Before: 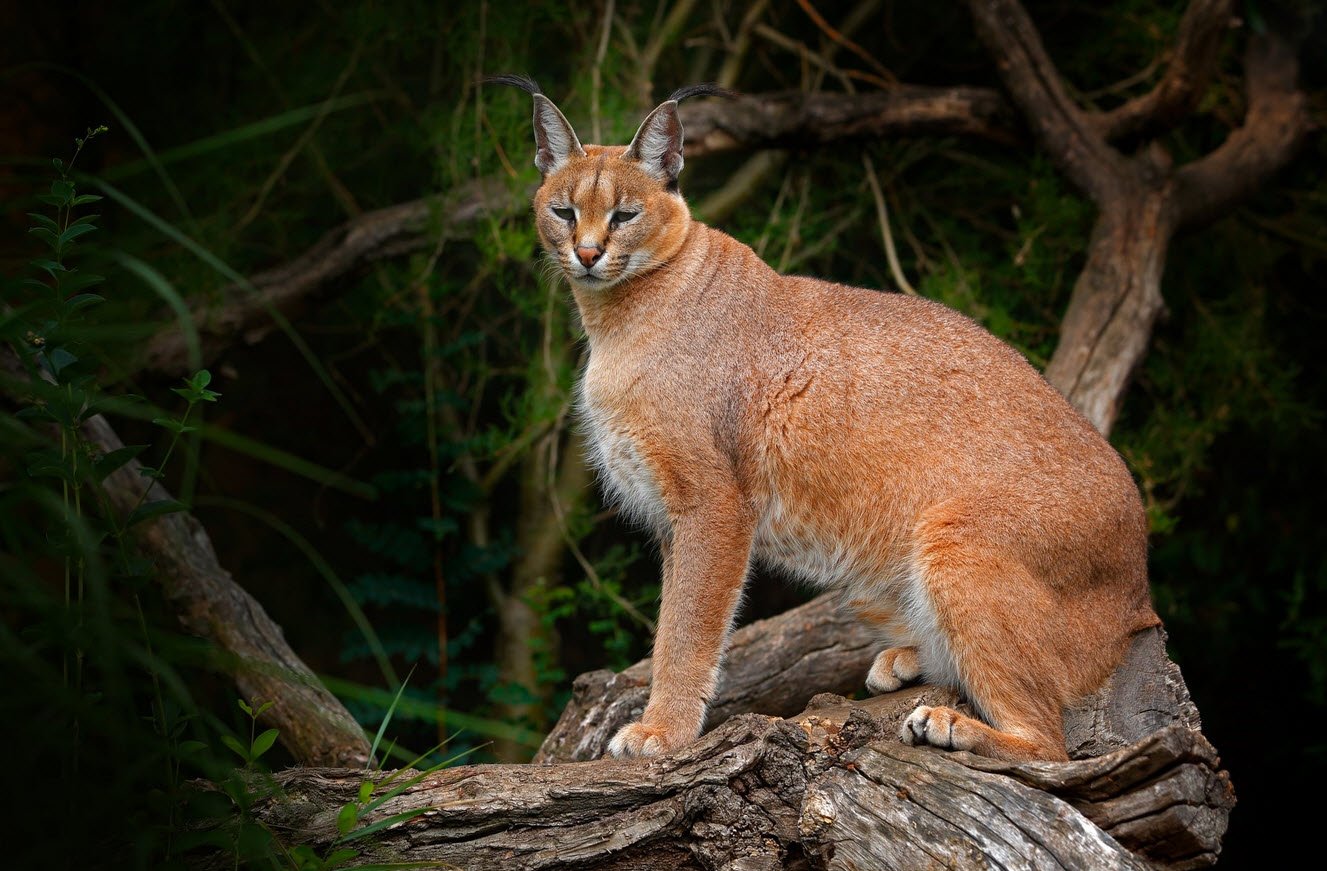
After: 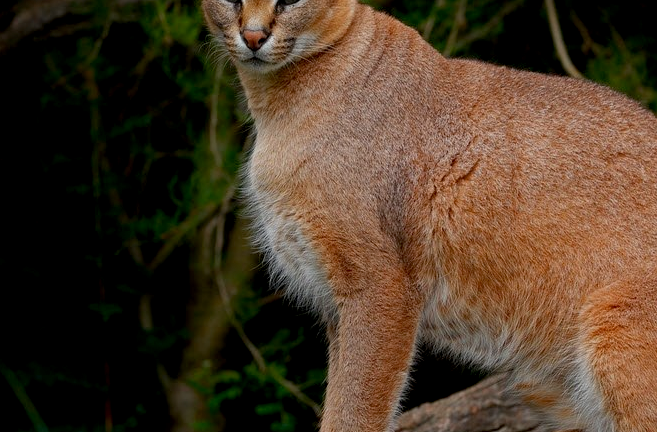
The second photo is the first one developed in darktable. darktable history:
exposure: black level correction 0.009, exposure -0.637 EV, compensate highlight preservation false
crop: left 25.192%, top 24.918%, right 25.251%, bottom 25.454%
